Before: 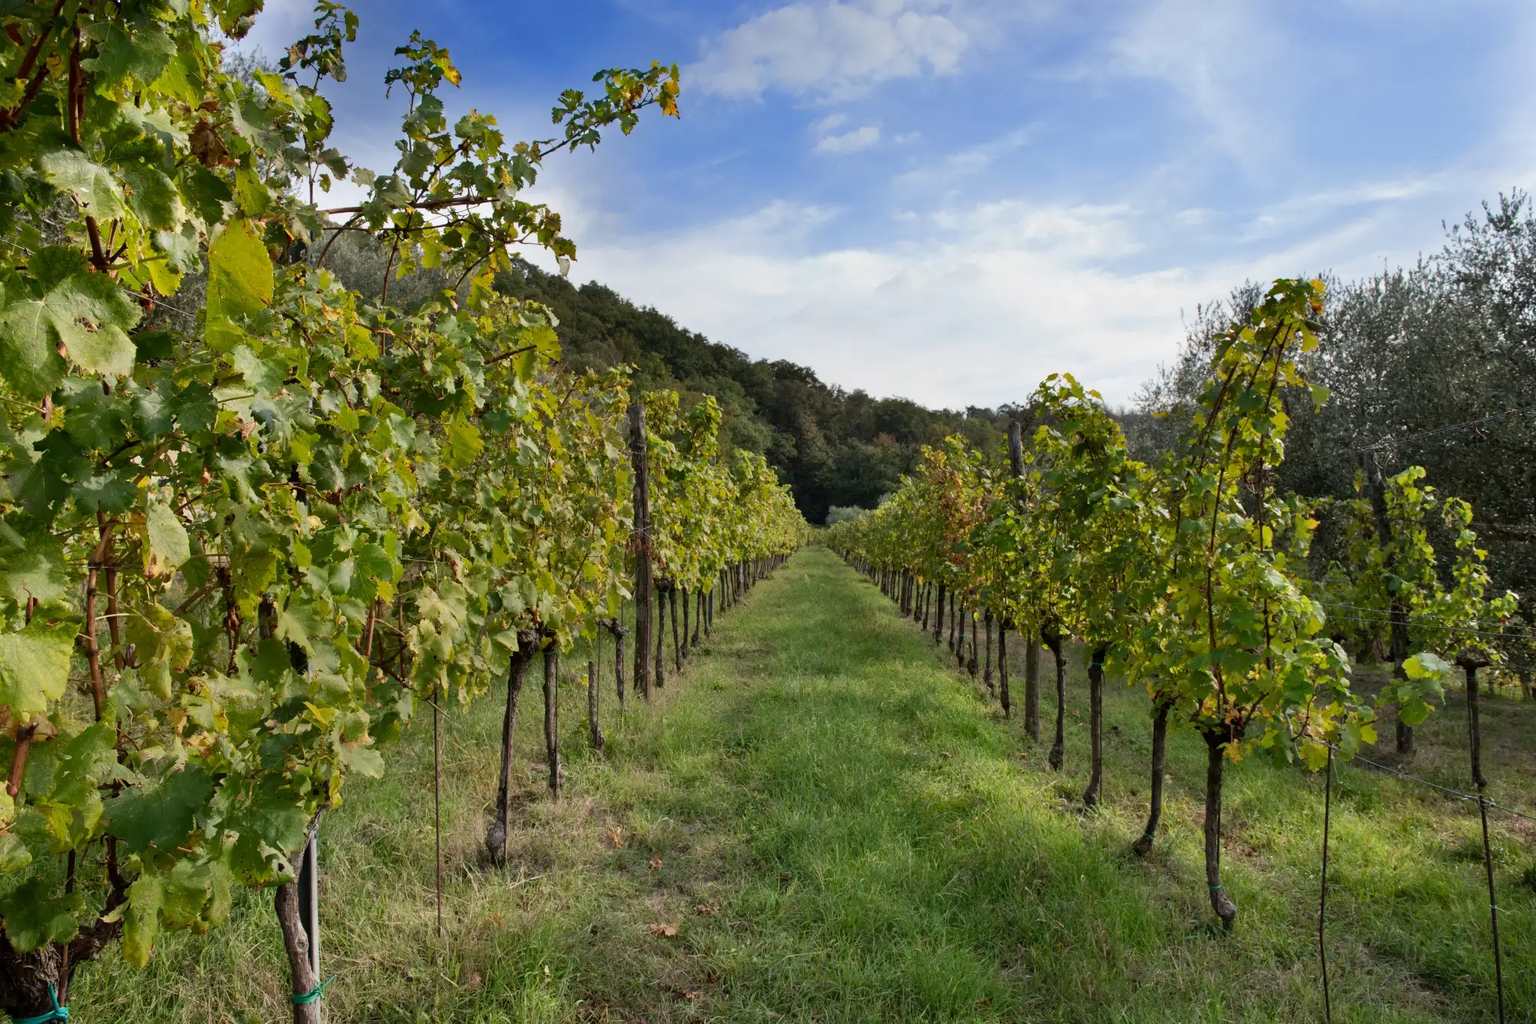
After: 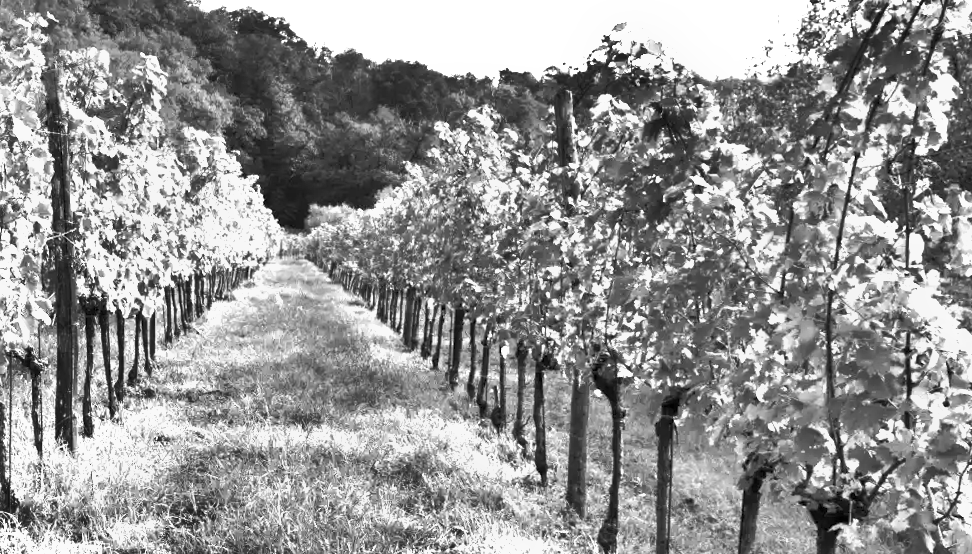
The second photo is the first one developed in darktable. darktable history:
monochrome: on, module defaults
crop: left 35.03%, top 36.625%, right 14.663%, bottom 20.057%
shadows and highlights: radius 108.52, shadows 40.68, highlights -72.88, low approximation 0.01, soften with gaussian
color balance rgb: perceptual saturation grading › global saturation 20%, global vibrance 20%
exposure: exposure 2.25 EV, compensate highlight preservation false
rotate and perspective: rotation 0.062°, lens shift (vertical) 0.115, lens shift (horizontal) -0.133, crop left 0.047, crop right 0.94, crop top 0.061, crop bottom 0.94
